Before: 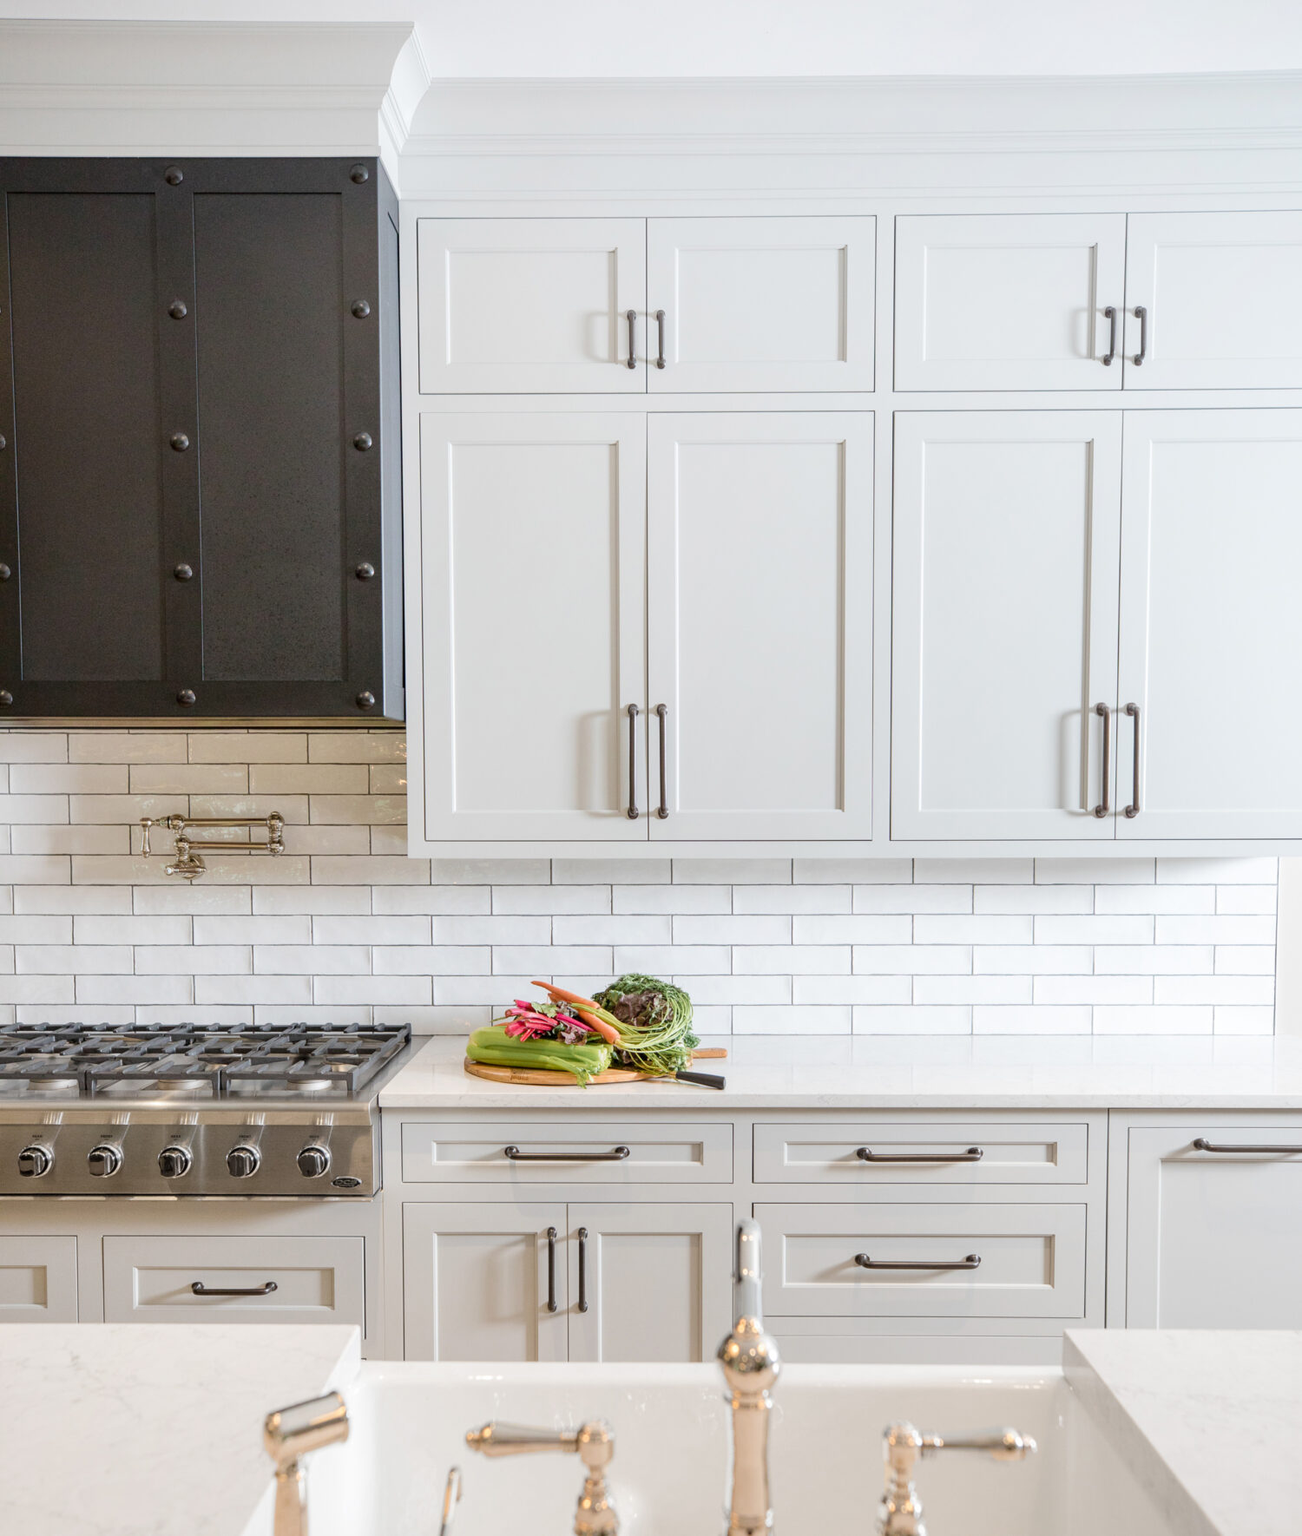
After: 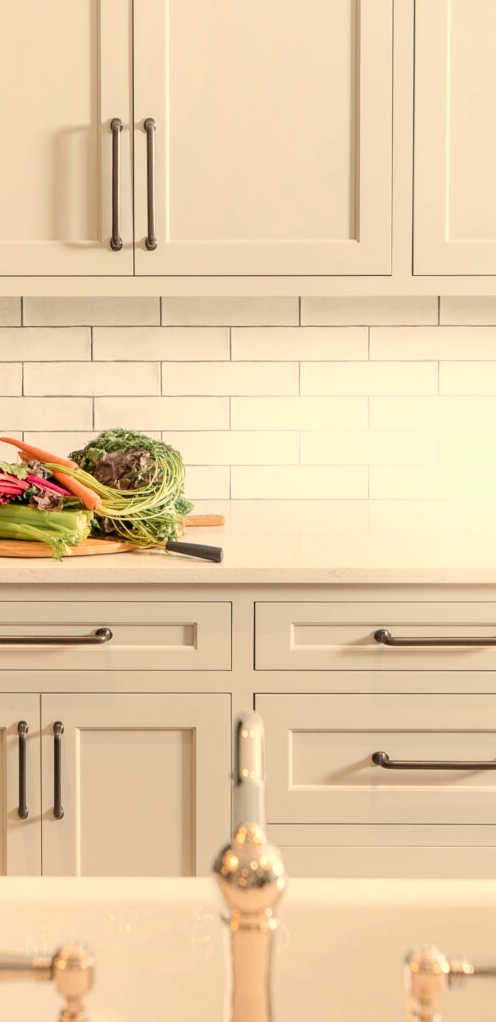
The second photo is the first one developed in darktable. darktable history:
white balance: red 1.123, blue 0.83
bloom: size 9%, threshold 100%, strength 7%
crop: left 40.878%, top 39.176%, right 25.993%, bottom 3.081%
